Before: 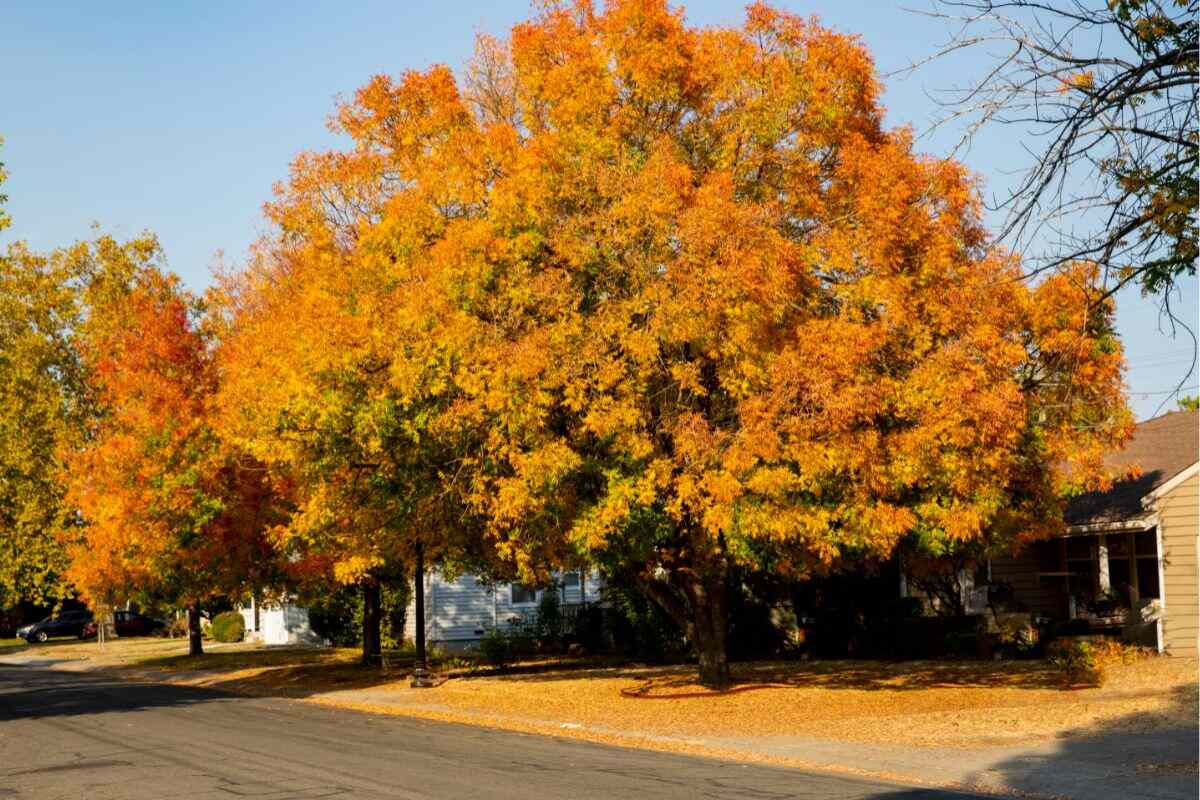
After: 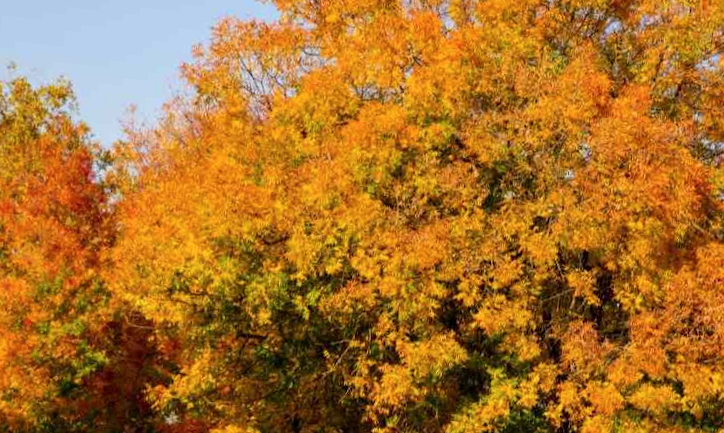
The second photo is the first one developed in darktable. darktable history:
color calibration: illuminant custom, x 0.349, y 0.366, temperature 4917.84 K
crop and rotate: angle -6.64°, left 2.108%, top 6.636%, right 27.469%, bottom 30.091%
